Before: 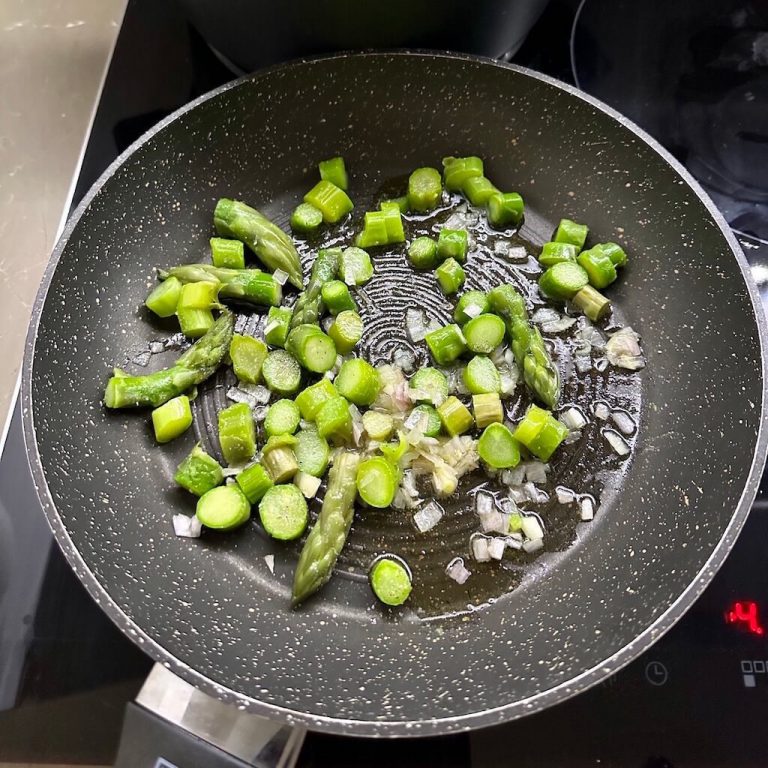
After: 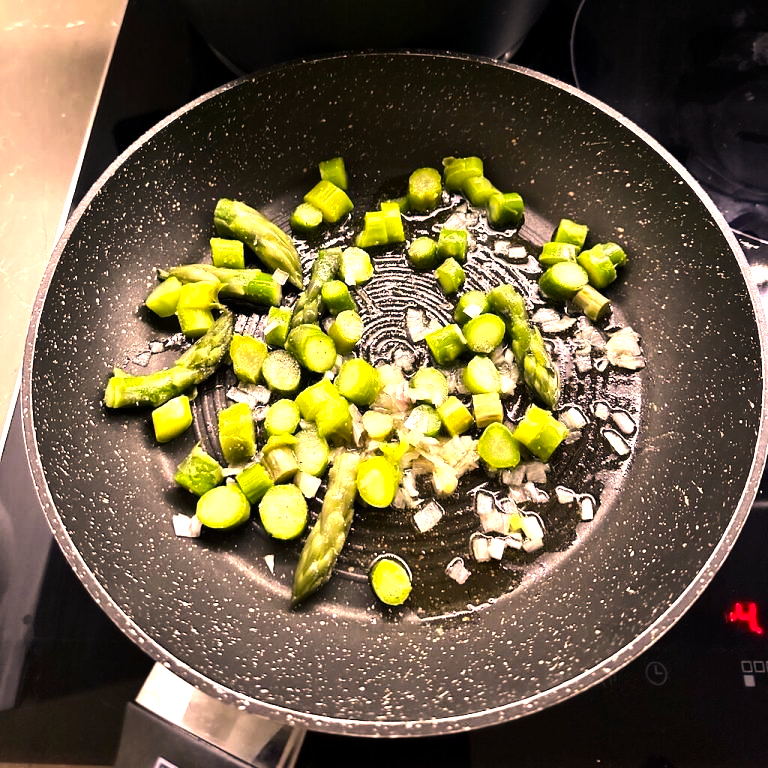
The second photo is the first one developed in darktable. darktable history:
tone equalizer: -8 EV -1.06 EV, -7 EV -0.984 EV, -6 EV -0.864 EV, -5 EV -0.551 EV, -3 EV 0.607 EV, -2 EV 0.861 EV, -1 EV 1.01 EV, +0 EV 1.07 EV, edges refinement/feathering 500, mask exposure compensation -1.57 EV, preserve details no
color correction: highlights a* 17.8, highlights b* 18.87
